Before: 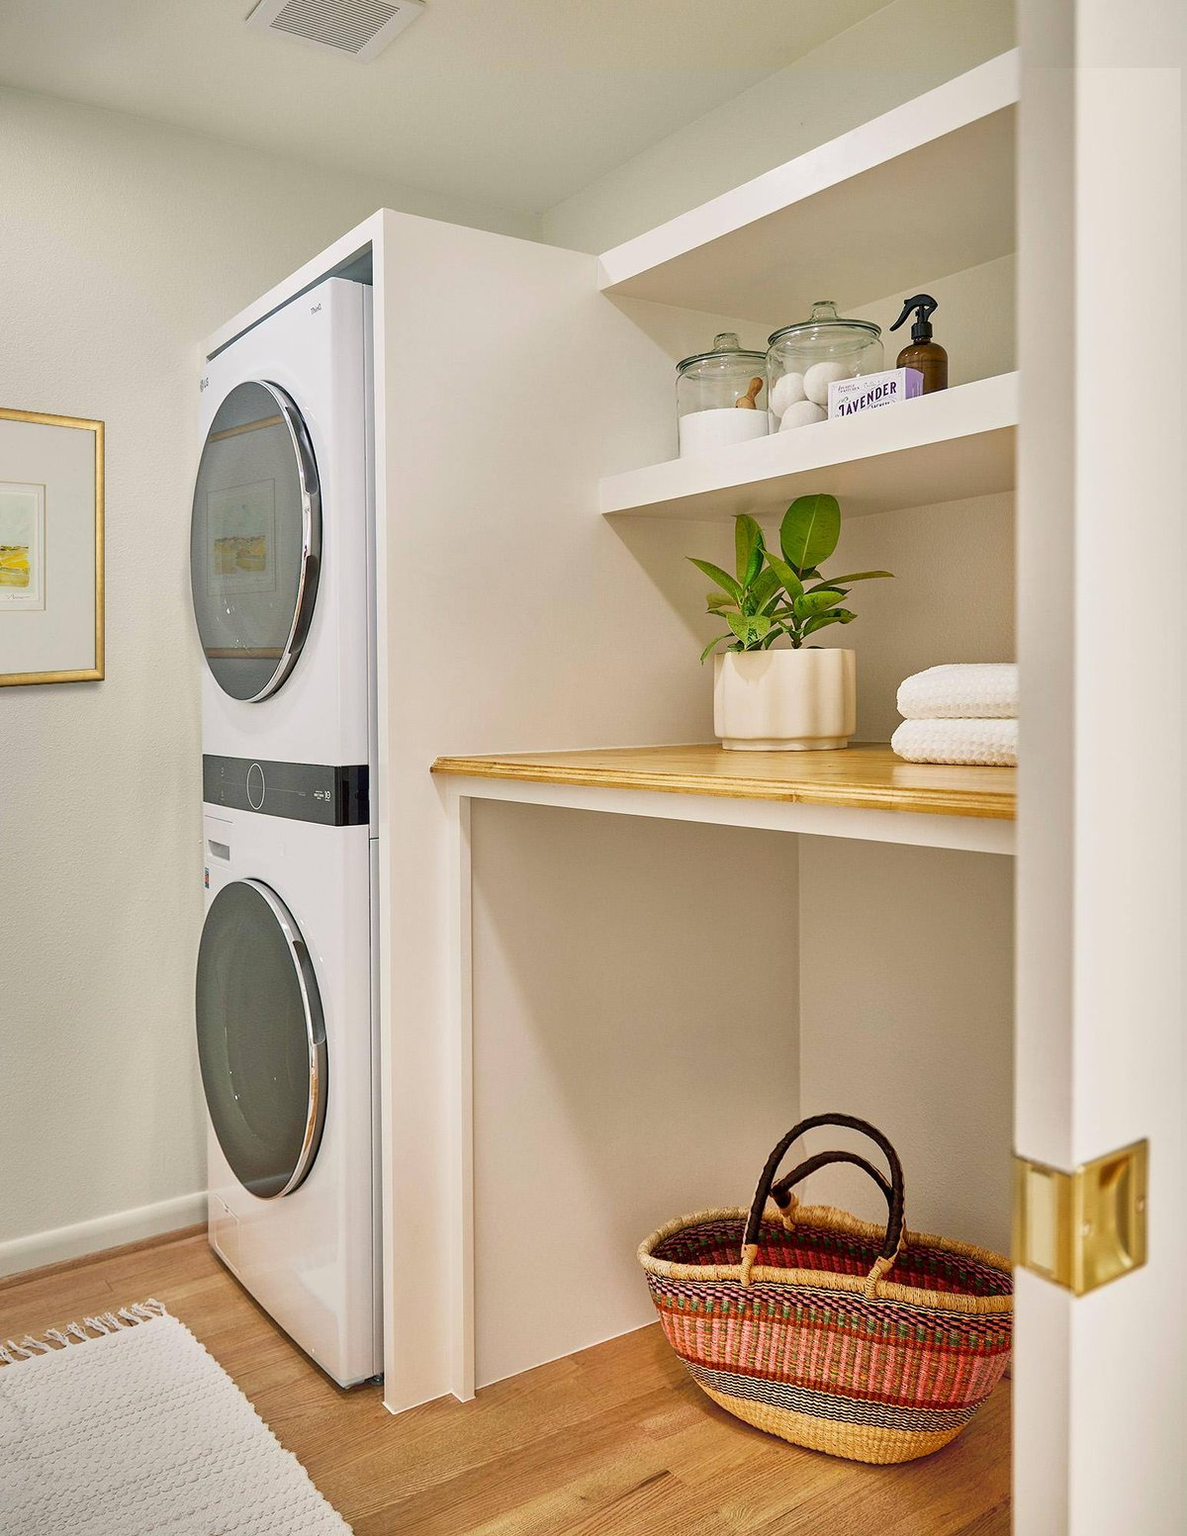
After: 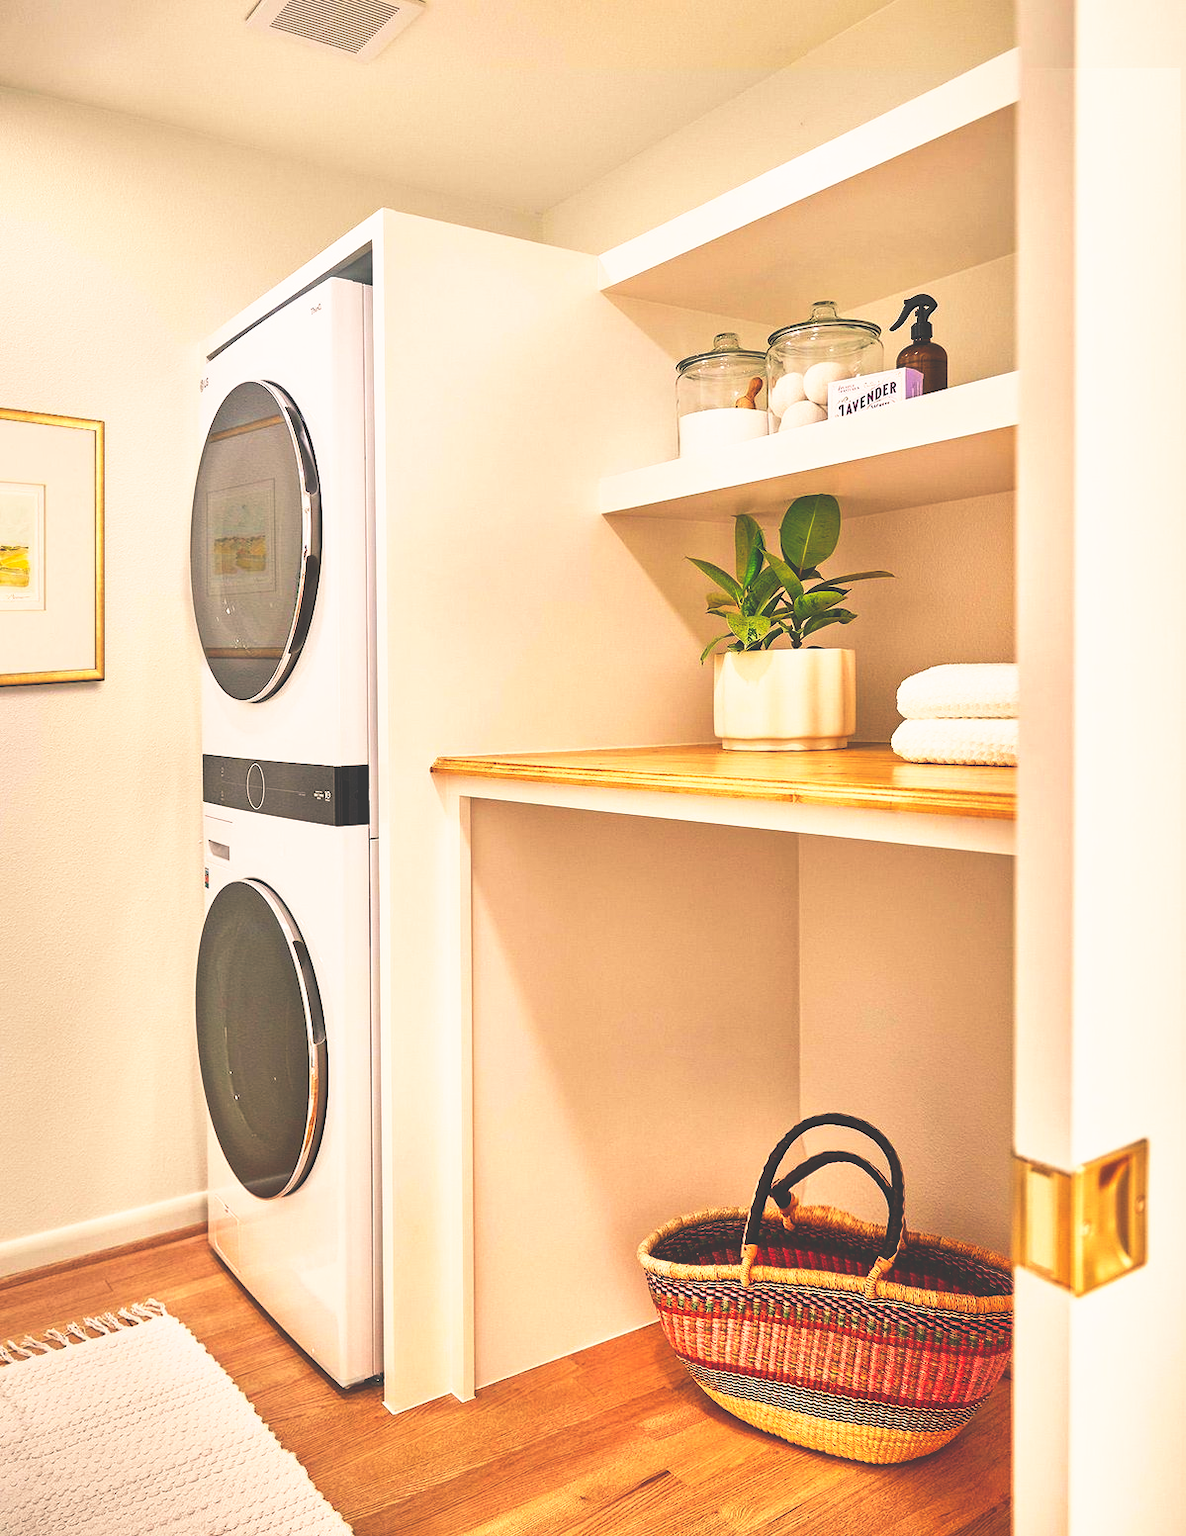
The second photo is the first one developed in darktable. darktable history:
base curve: curves: ch0 [(0, 0.036) (0.007, 0.037) (0.604, 0.887) (1, 1)], preserve colors none
white balance: red 1.127, blue 0.943
